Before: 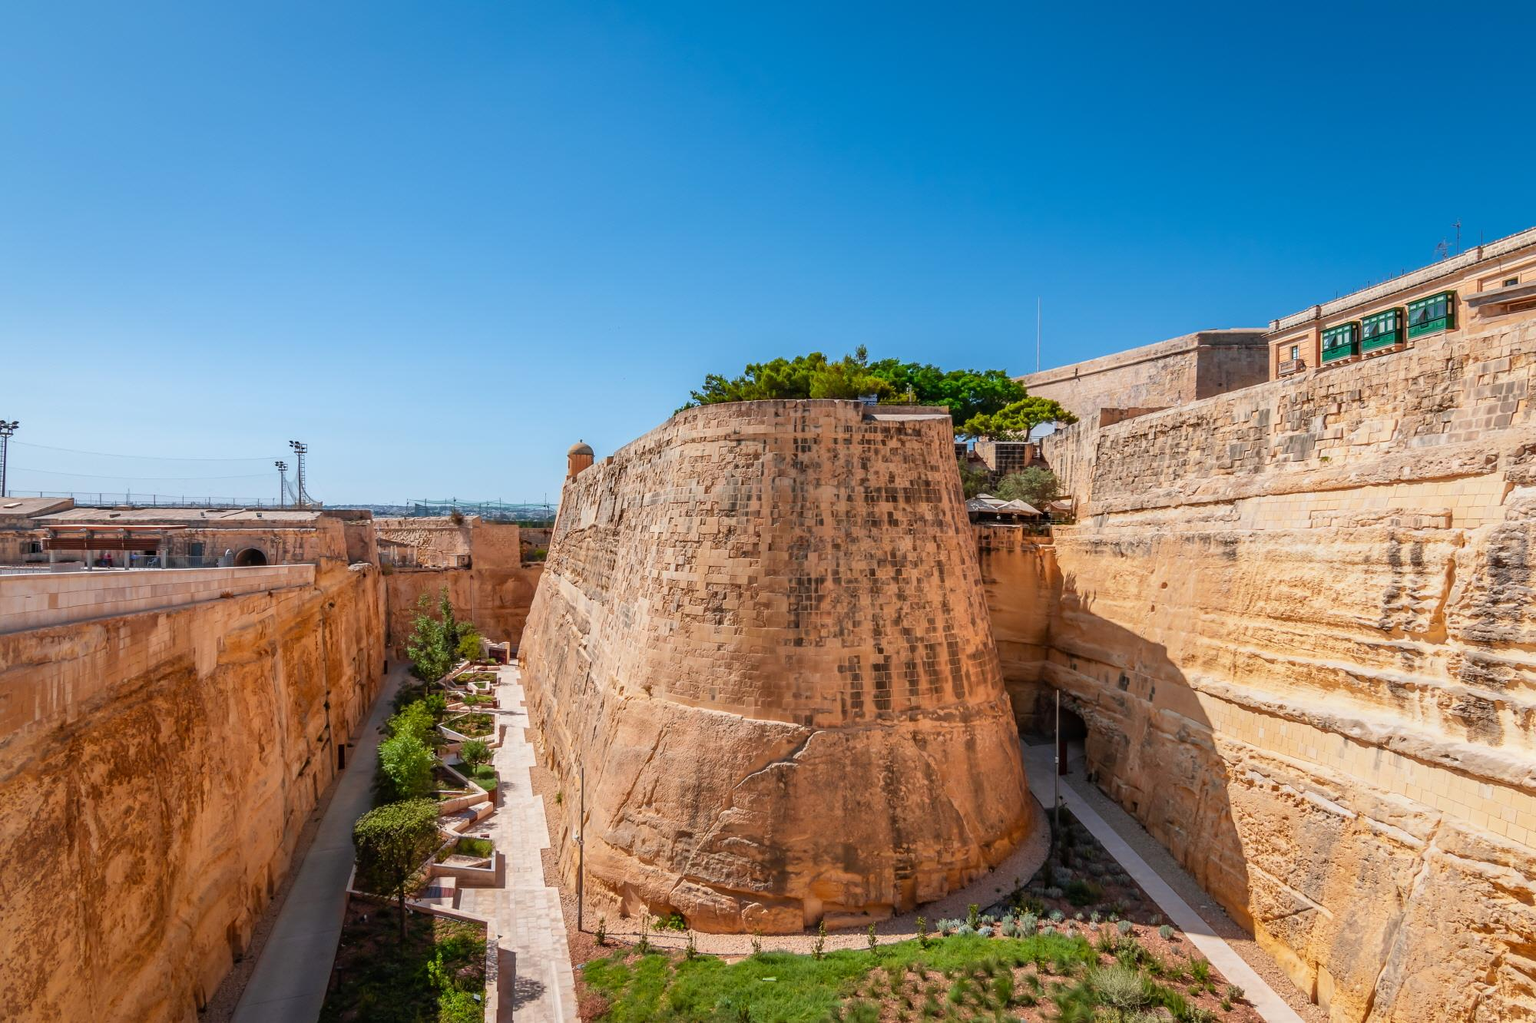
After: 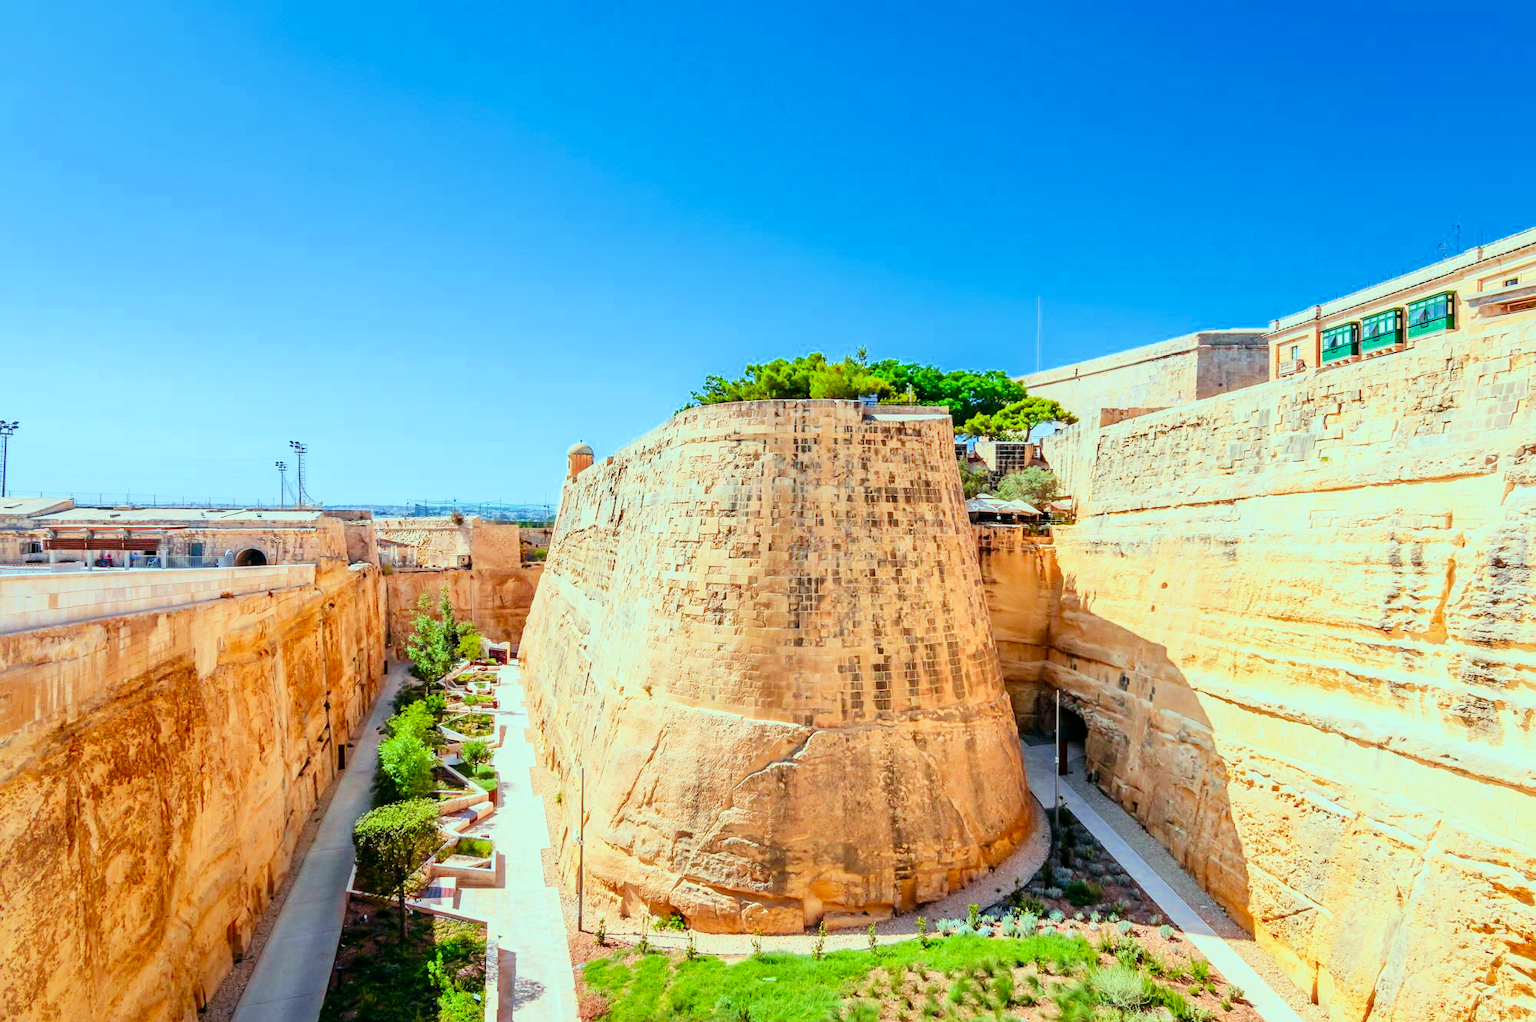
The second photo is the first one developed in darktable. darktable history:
contrast brightness saturation: contrast 0.22, brightness -0.19, saturation 0.24
color balance: mode lift, gamma, gain (sRGB), lift [0.997, 0.979, 1.021, 1.011], gamma [1, 1.084, 0.916, 0.998], gain [1, 0.87, 1.13, 1.101], contrast 4.55%, contrast fulcrum 38.24%, output saturation 104.09%
filmic rgb: middle gray luminance 3.44%, black relative exposure -5.92 EV, white relative exposure 6.33 EV, threshold 6 EV, dynamic range scaling 22.4%, target black luminance 0%, hardness 2.33, latitude 45.85%, contrast 0.78, highlights saturation mix 100%, shadows ↔ highlights balance 0.033%, add noise in highlights 0, preserve chrominance max RGB, color science v3 (2019), use custom middle-gray values true, iterations of high-quality reconstruction 0, contrast in highlights soft, enable highlight reconstruction true
